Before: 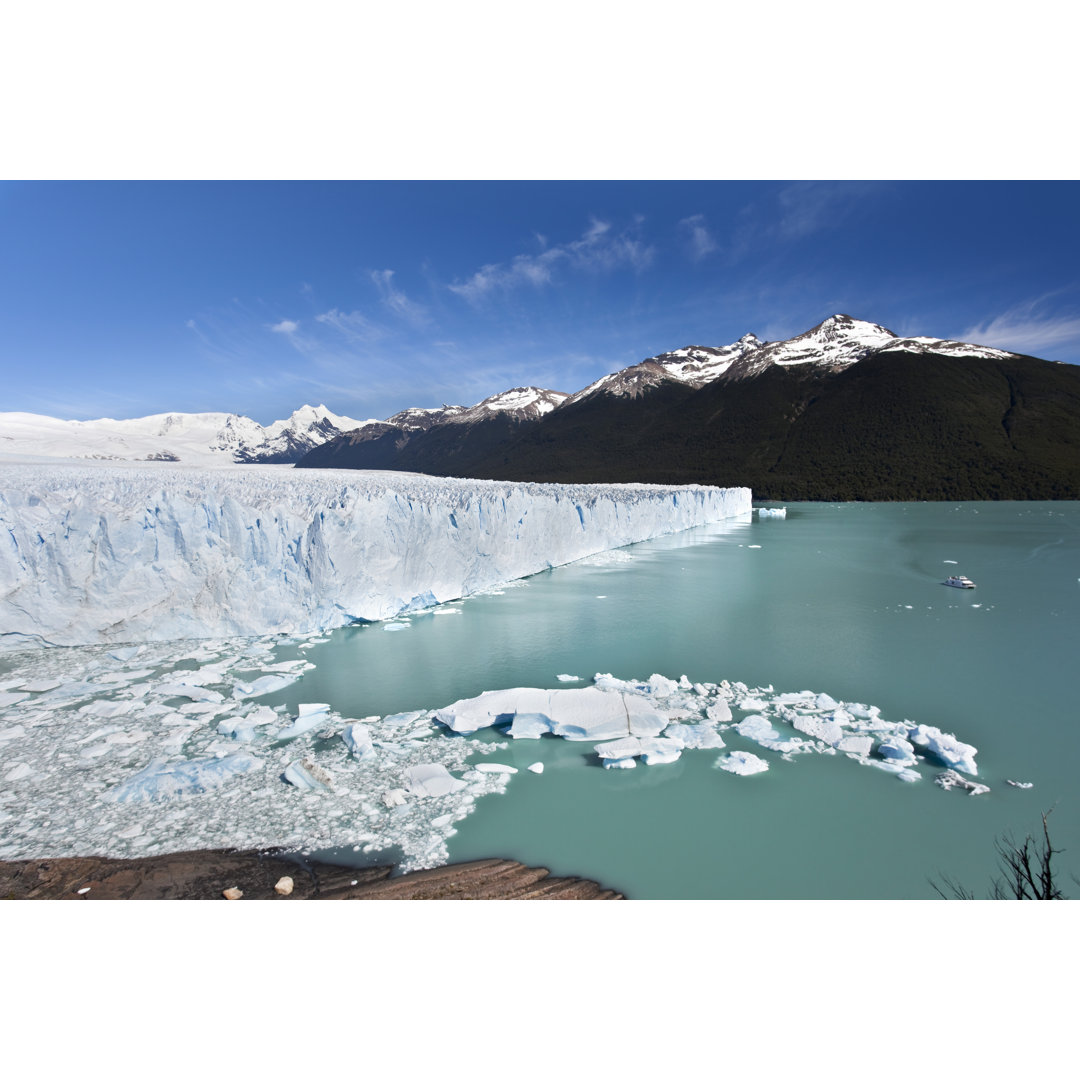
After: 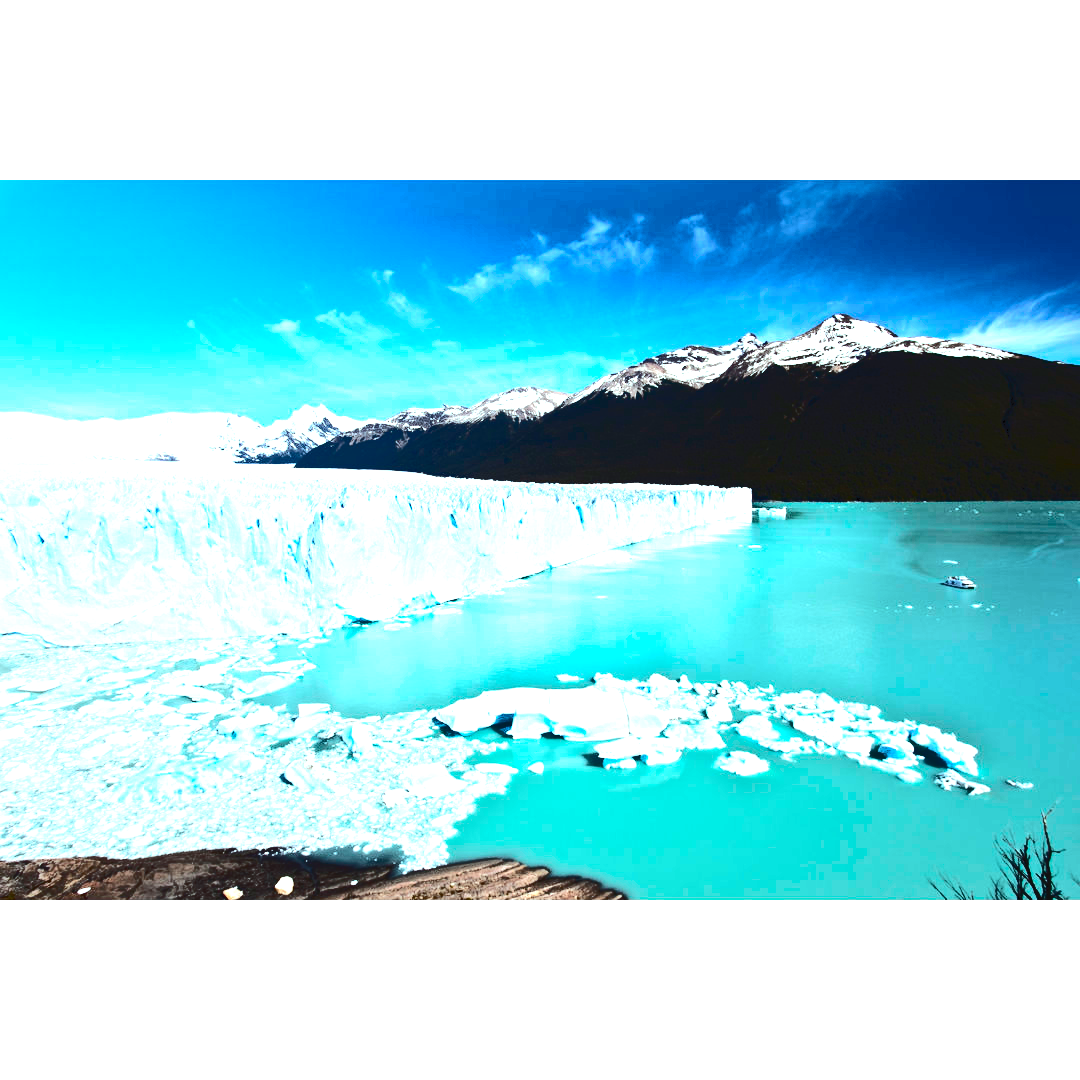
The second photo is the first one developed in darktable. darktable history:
tone equalizer: -7 EV 0.182 EV, -6 EV 0.1 EV, -5 EV 0.101 EV, -4 EV 0.042 EV, -2 EV -0.03 EV, -1 EV -0.024 EV, +0 EV -0.041 EV
color balance rgb: power › chroma 0.31%, power › hue 22.05°, highlights gain › luminance 15.485%, highlights gain › chroma 3.941%, highlights gain › hue 207.18°, perceptual saturation grading › global saturation 20%, perceptual saturation grading › highlights -14.191%, perceptual saturation grading › shadows 50.178%, perceptual brilliance grading › highlights 1.802%, perceptual brilliance grading › mid-tones -49.392%, perceptual brilliance grading › shadows -50.033%, global vibrance 20%
exposure: black level correction 0, exposure 1.39 EV, compensate exposure bias true, compensate highlight preservation false
tone curve: curves: ch0 [(0, 0) (0.003, 0.058) (0.011, 0.061) (0.025, 0.065) (0.044, 0.076) (0.069, 0.083) (0.1, 0.09) (0.136, 0.102) (0.177, 0.145) (0.224, 0.196) (0.277, 0.278) (0.335, 0.375) (0.399, 0.486) (0.468, 0.578) (0.543, 0.651) (0.623, 0.717) (0.709, 0.783) (0.801, 0.838) (0.898, 0.91) (1, 1)], color space Lab, independent channels, preserve colors none
